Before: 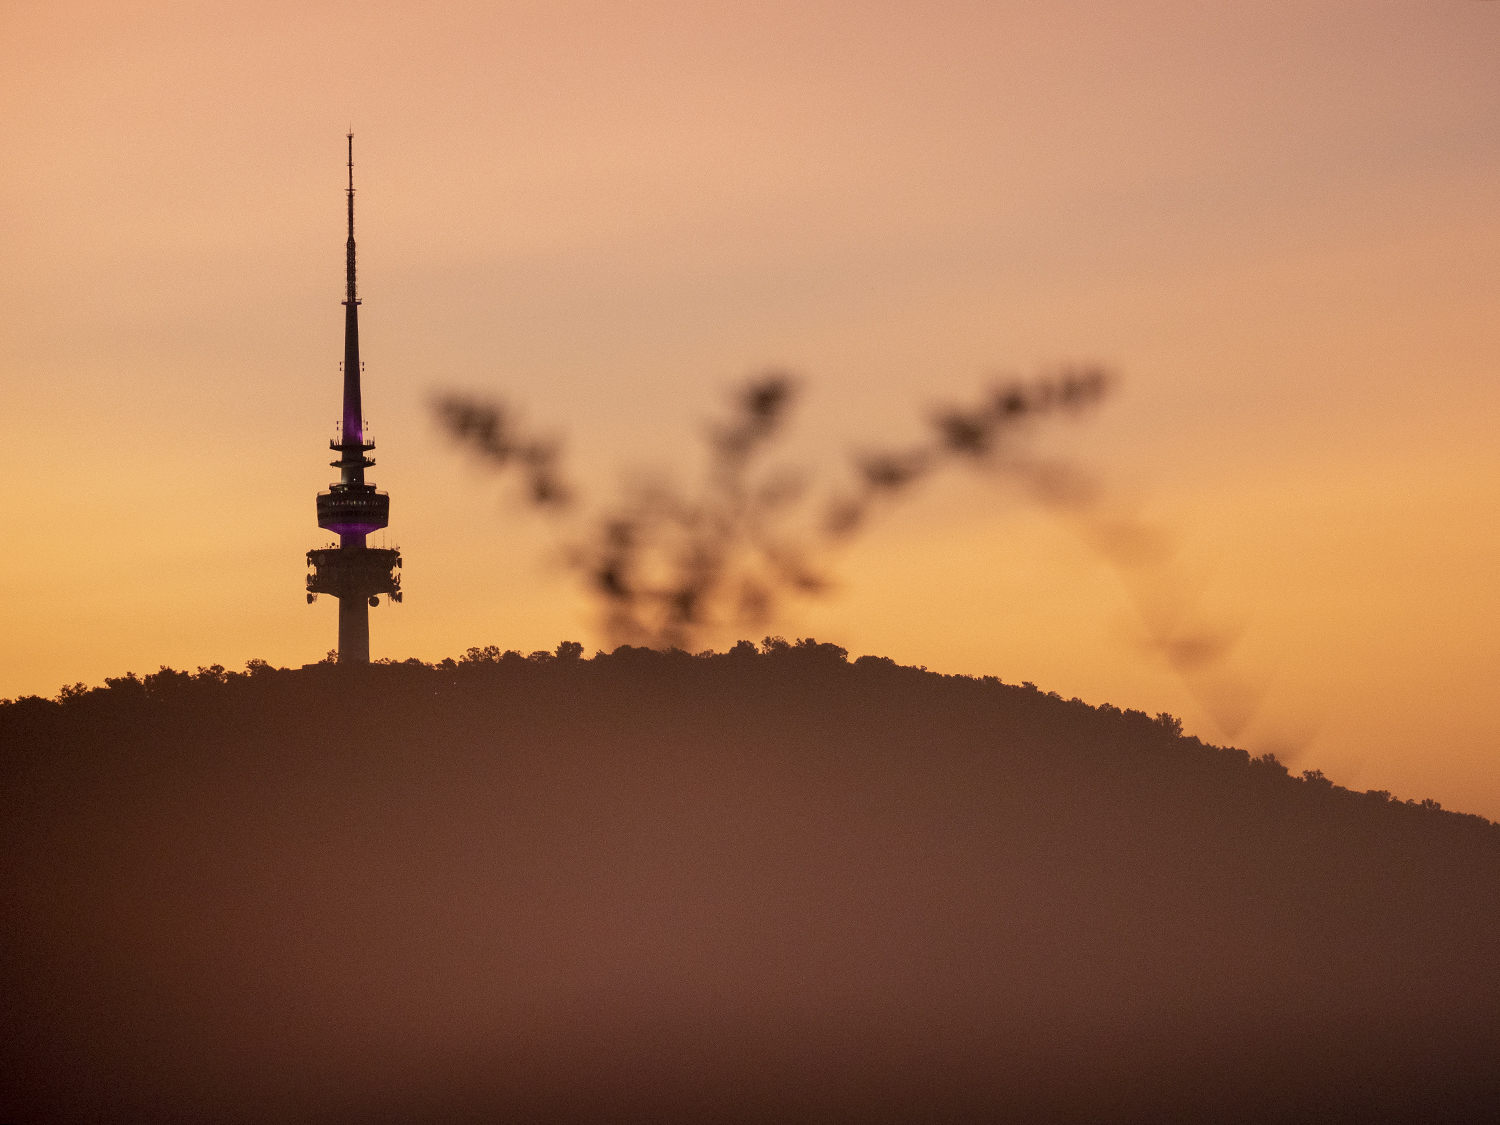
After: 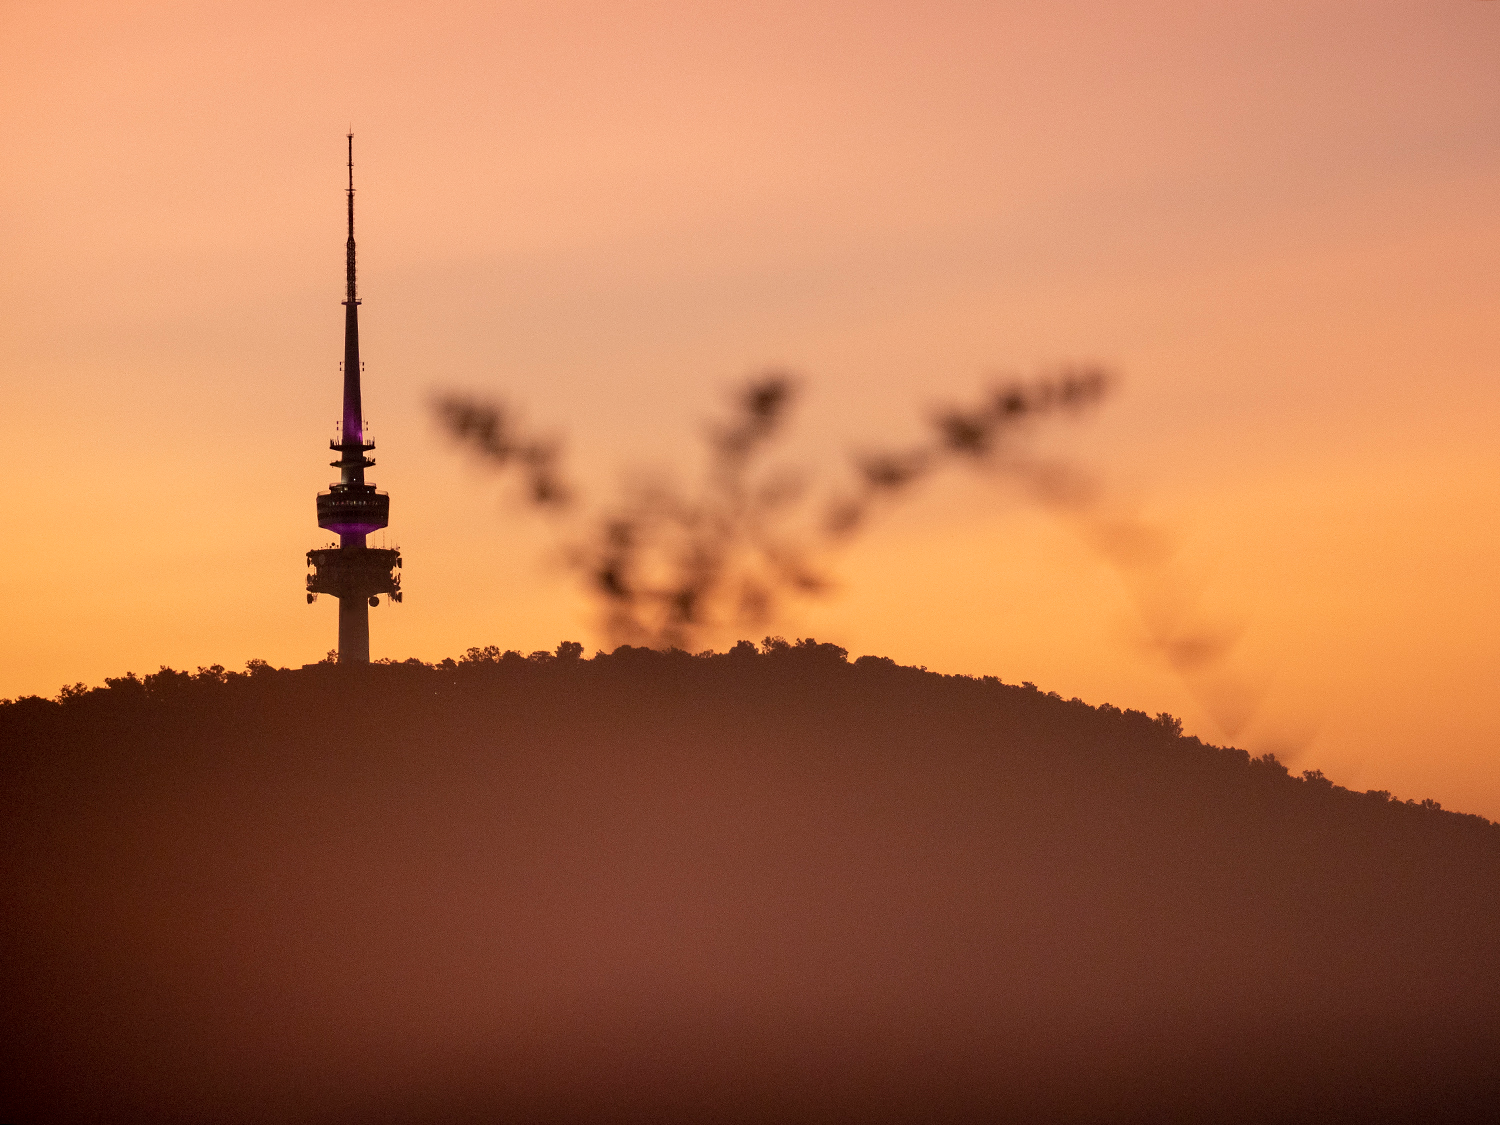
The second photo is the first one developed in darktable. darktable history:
sharpen: radius 5.325, amount 0.312, threshold 26.354
